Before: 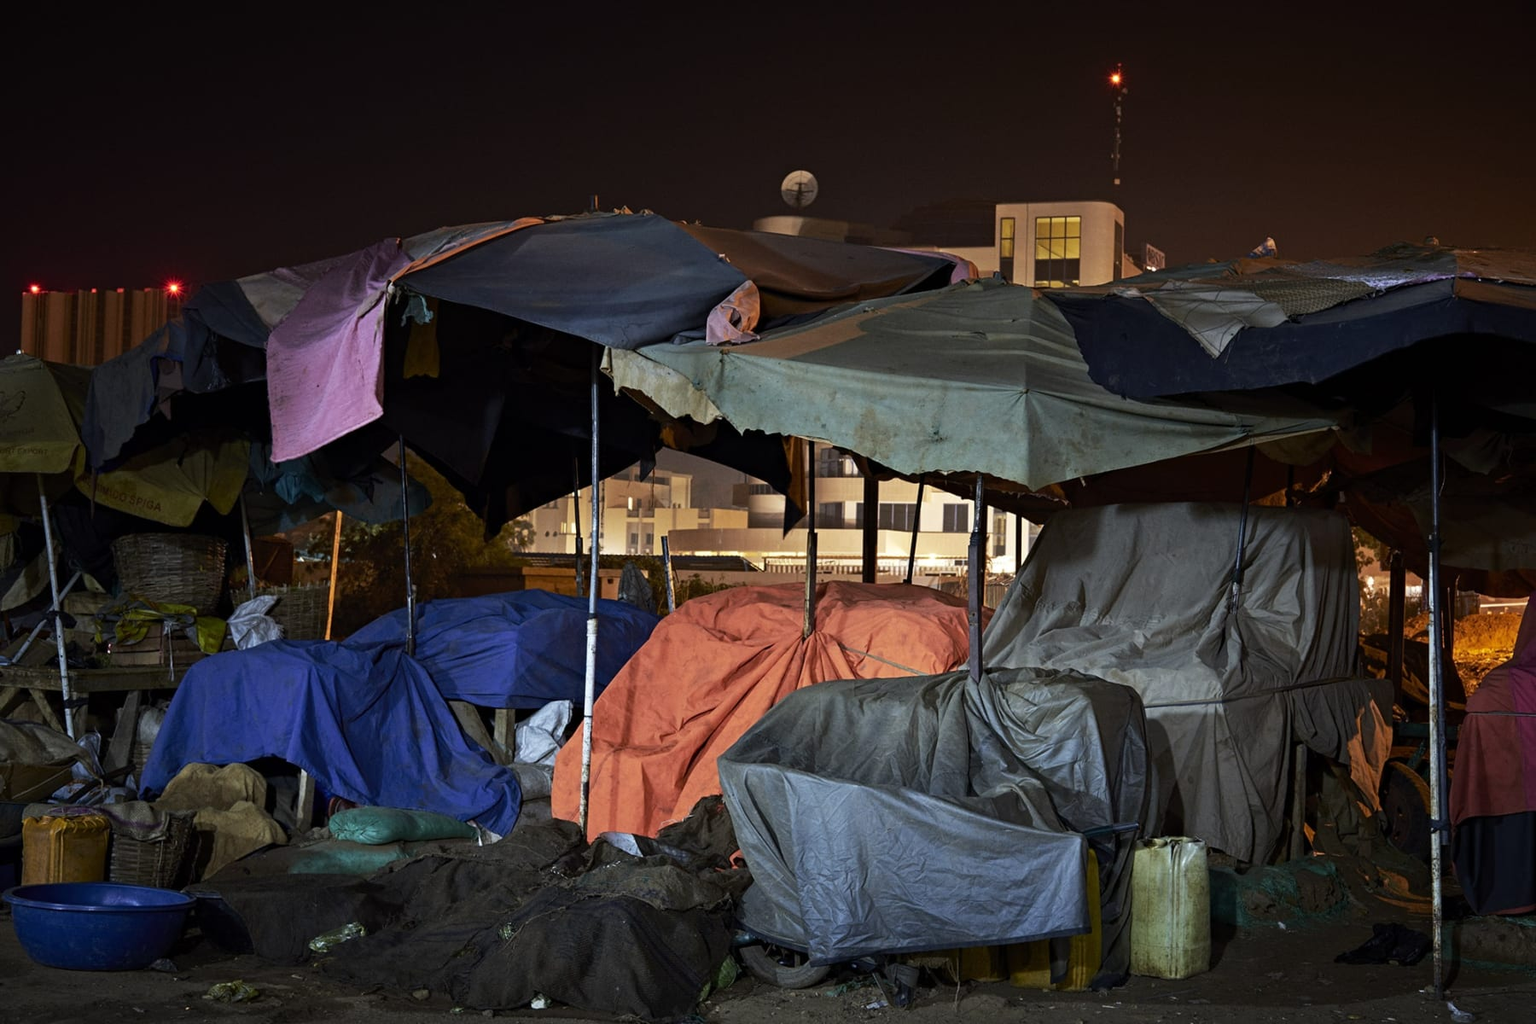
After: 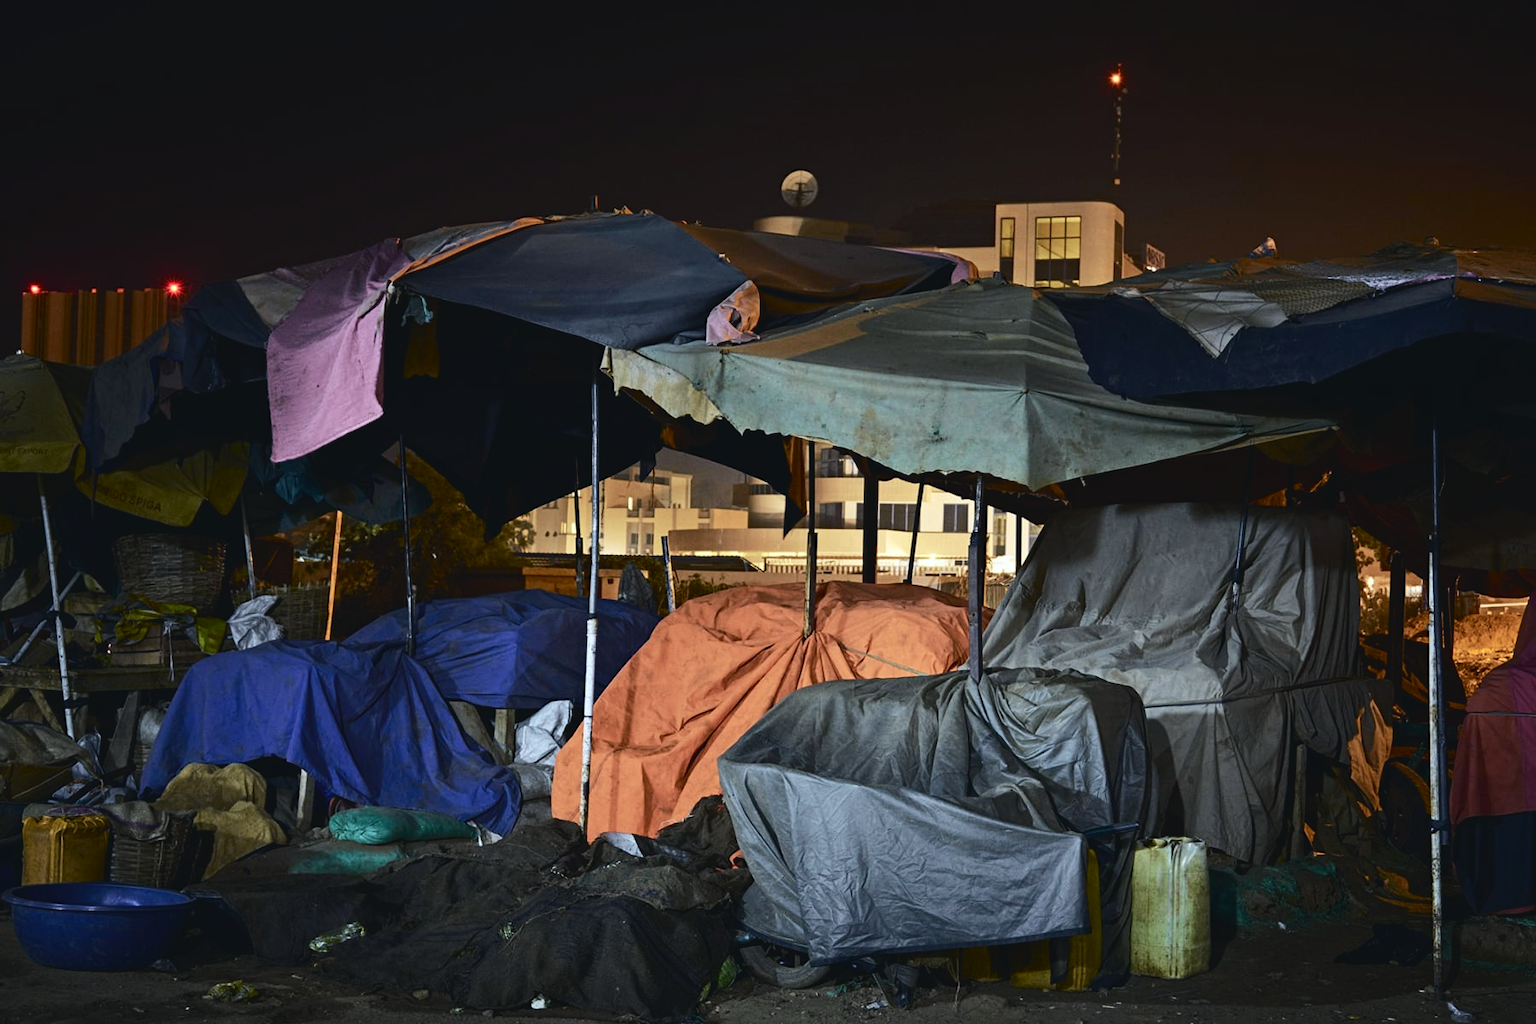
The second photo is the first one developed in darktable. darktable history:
tone curve: curves: ch0 [(0, 0.046) (0.037, 0.056) (0.176, 0.162) (0.33, 0.331) (0.432, 0.475) (0.601, 0.665) (0.843, 0.876) (1, 1)]; ch1 [(0, 0) (0.339, 0.349) (0.445, 0.42) (0.476, 0.47) (0.497, 0.492) (0.523, 0.514) (0.557, 0.558) (0.632, 0.615) (0.728, 0.746) (1, 1)]; ch2 [(0, 0) (0.327, 0.324) (0.417, 0.44) (0.46, 0.453) (0.502, 0.495) (0.526, 0.52) (0.54, 0.55) (0.606, 0.626) (0.745, 0.704) (1, 1)], color space Lab, independent channels, preserve colors none
